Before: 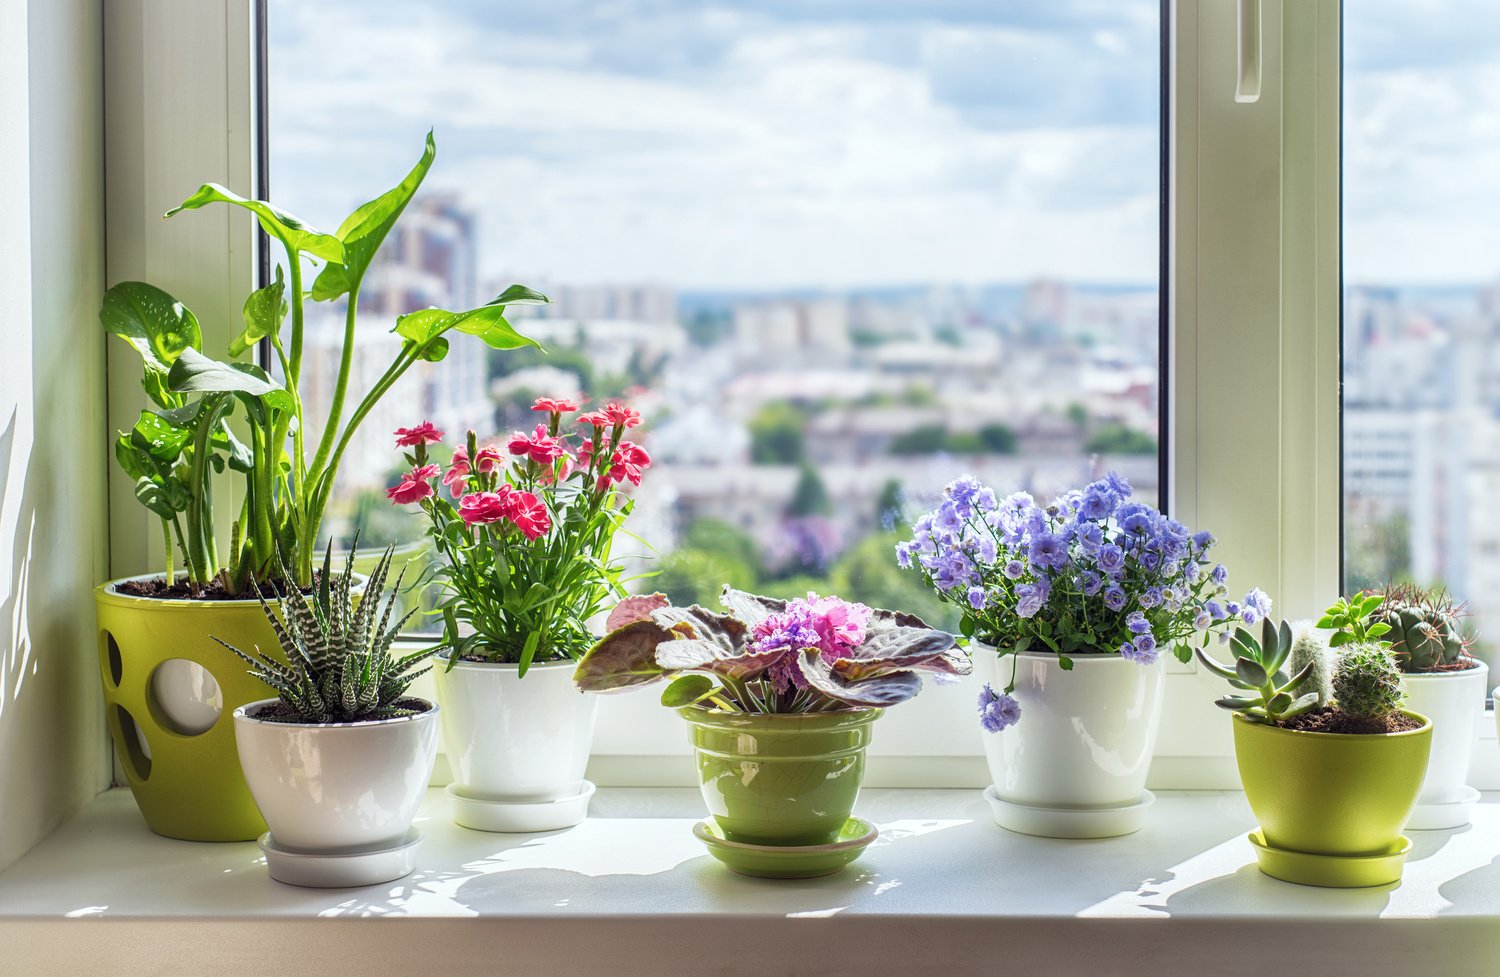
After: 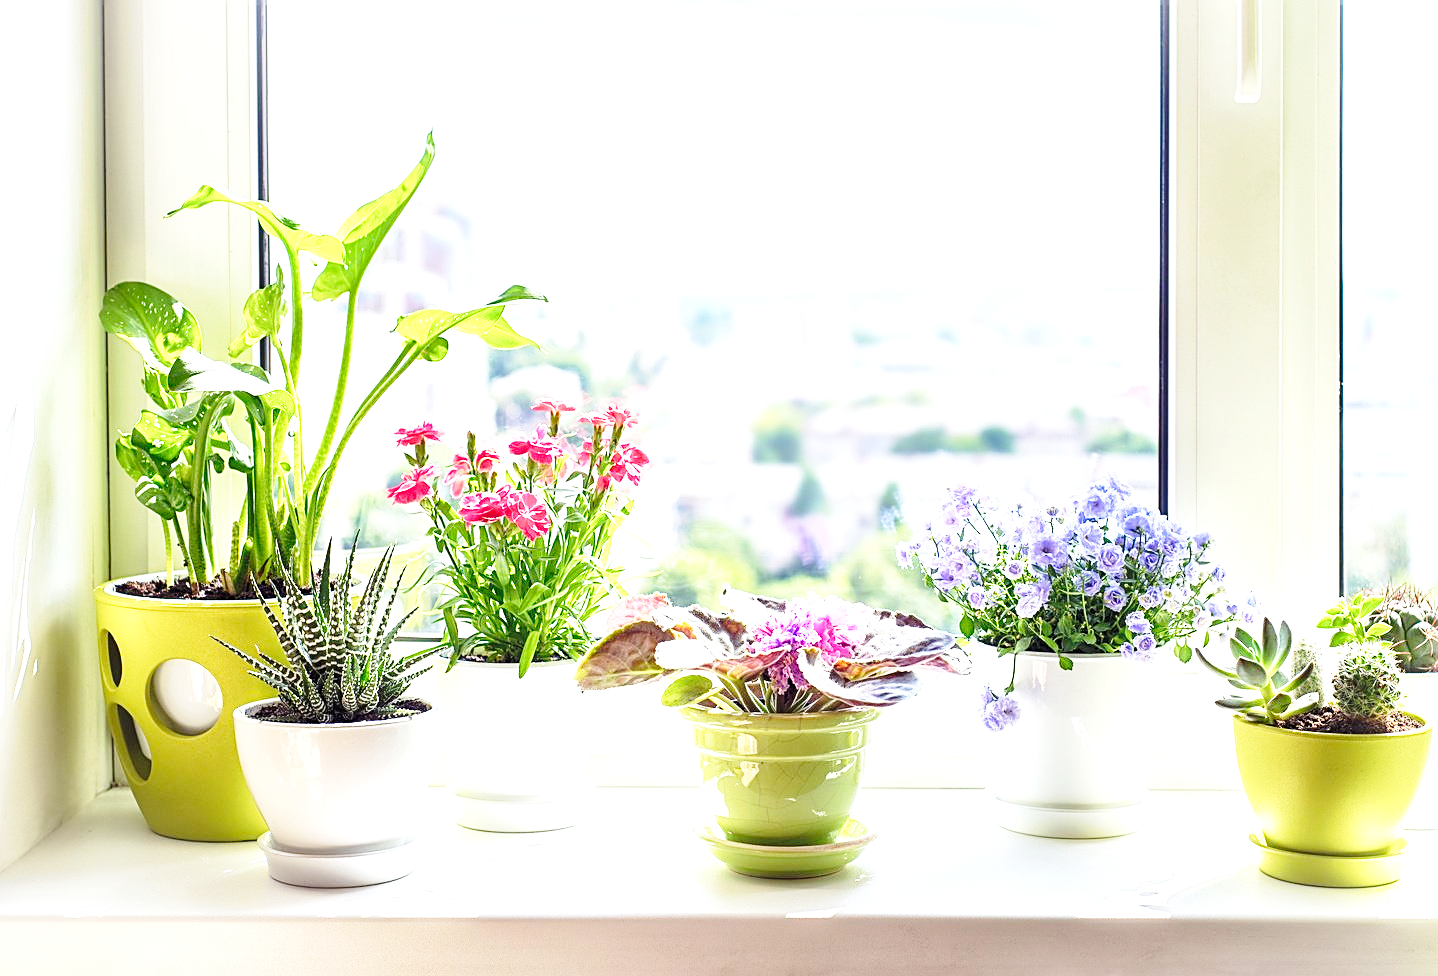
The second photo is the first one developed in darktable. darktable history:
base curve: curves: ch0 [(0, 0) (0.028, 0.03) (0.121, 0.232) (0.46, 0.748) (0.859, 0.968) (1, 1)], preserve colors none
exposure: black level correction 0, exposure 1.1 EV, compensate highlight preservation false
sharpen: on, module defaults
crop: right 4.126%, bottom 0.031%
